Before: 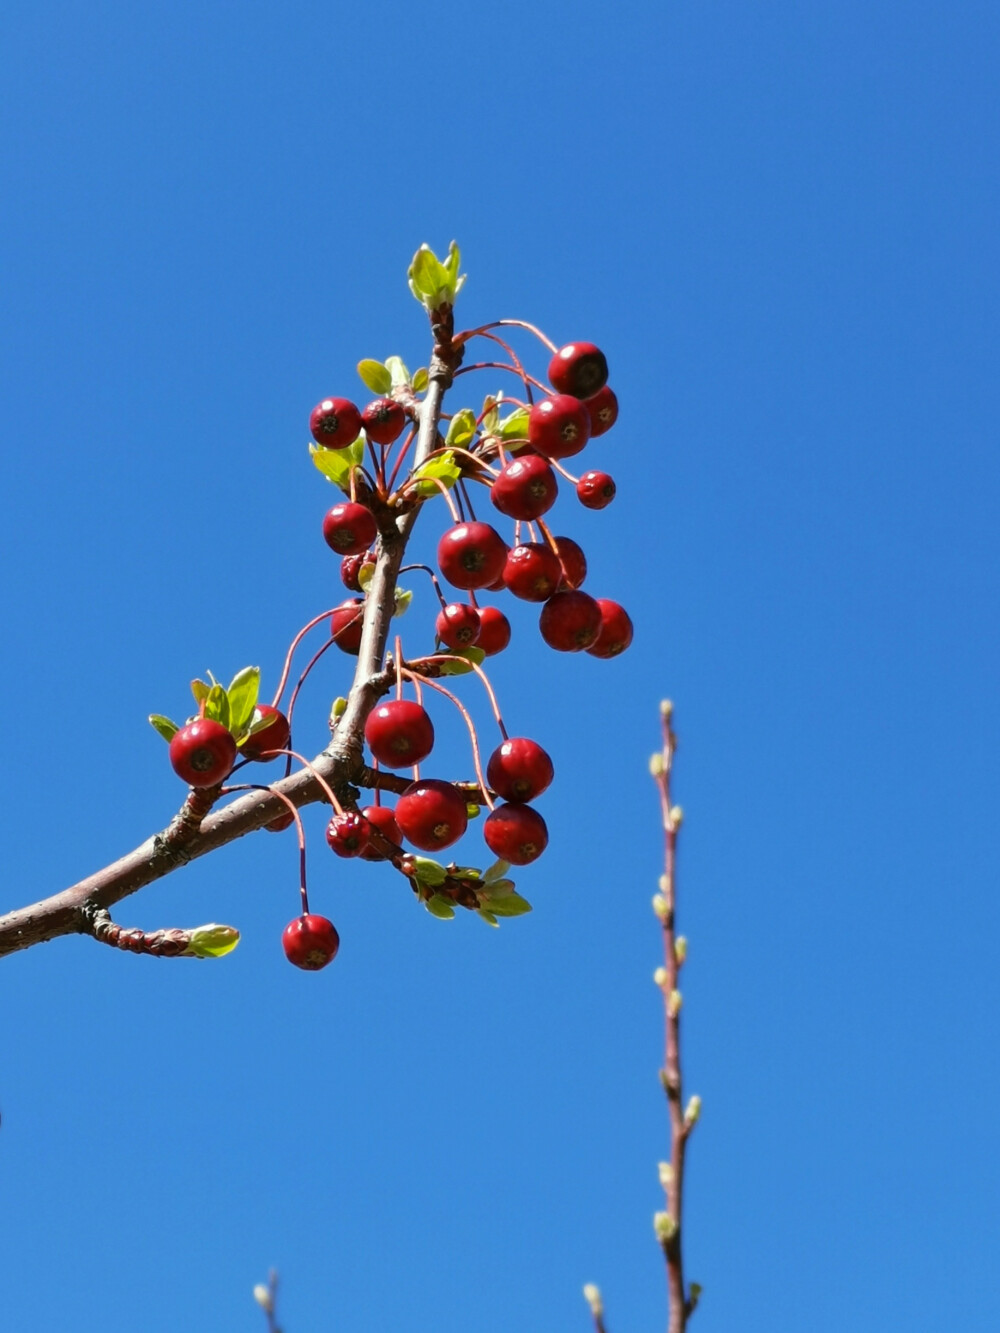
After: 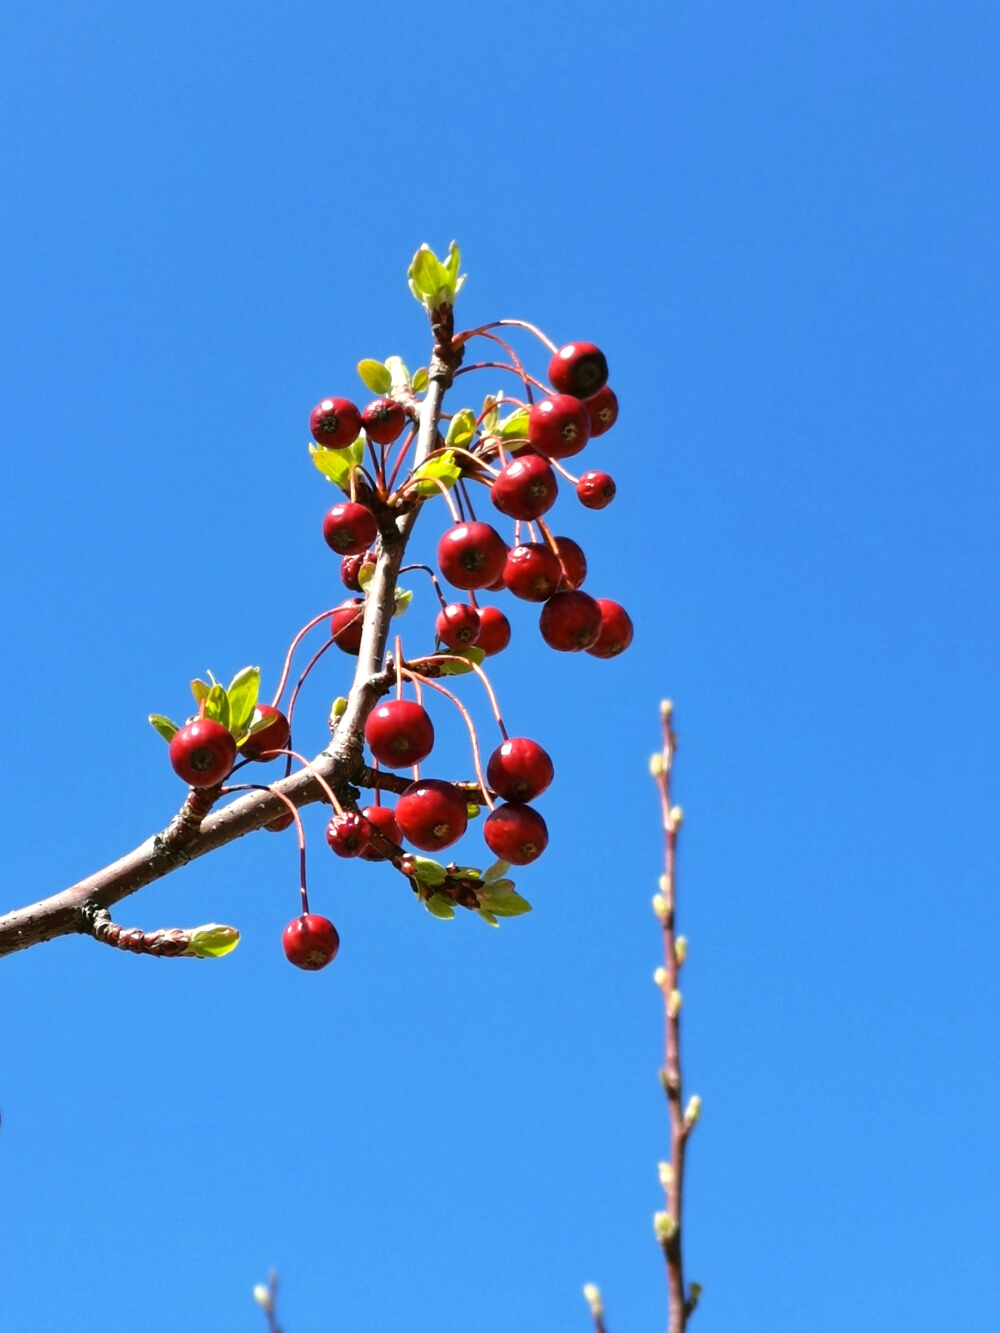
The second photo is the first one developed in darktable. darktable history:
tone equalizer: -8 EV -0.402 EV, -7 EV -0.389 EV, -6 EV -0.298 EV, -5 EV -0.187 EV, -3 EV 0.245 EV, -2 EV 0.334 EV, -1 EV 0.404 EV, +0 EV 0.386 EV
